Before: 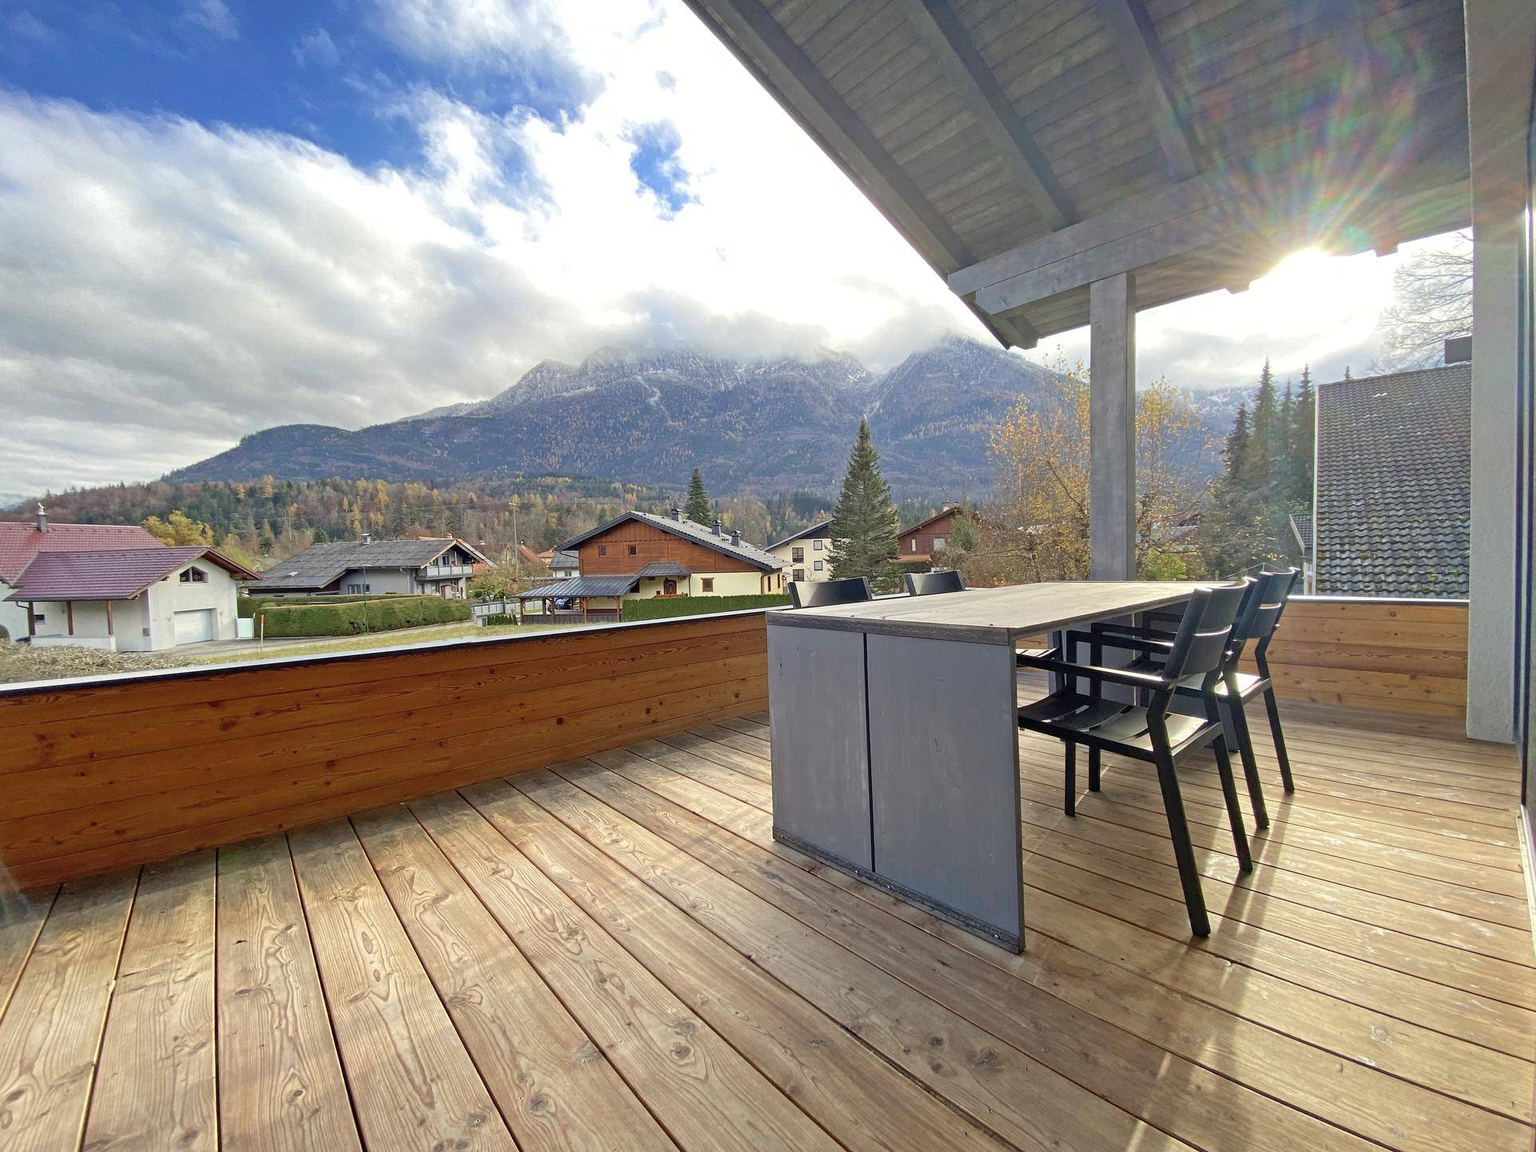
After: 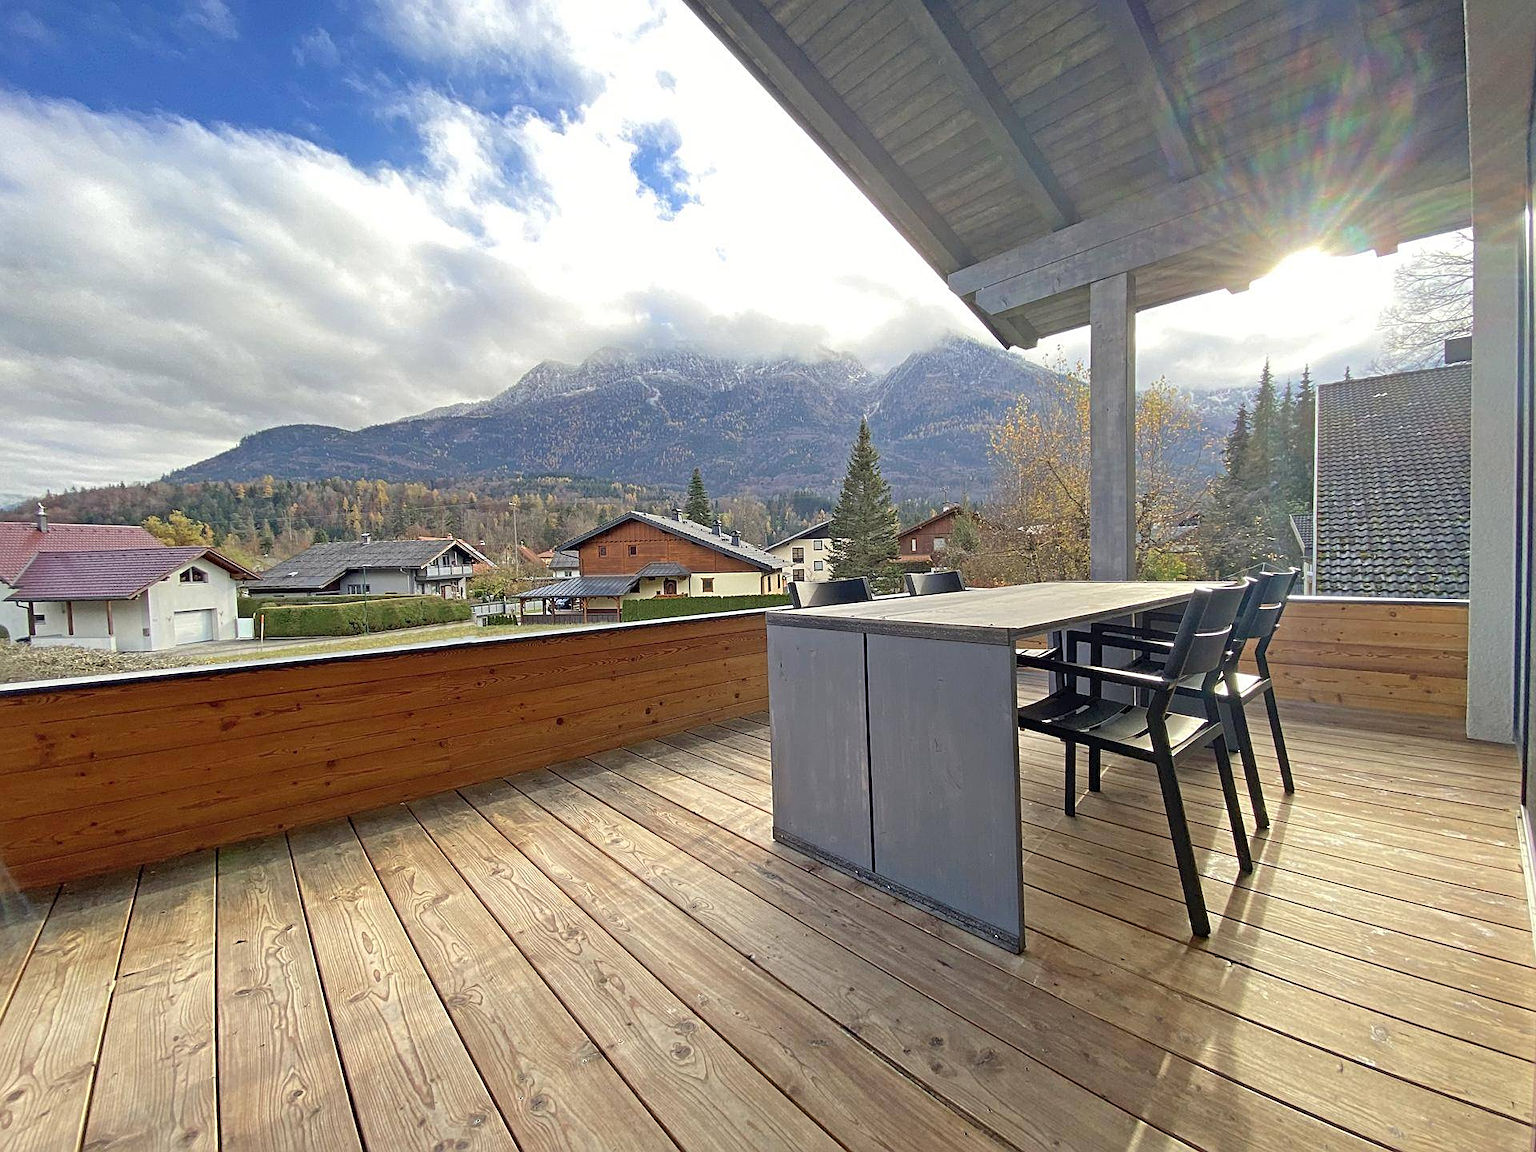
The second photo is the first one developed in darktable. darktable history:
color correction: highlights b* 0.032
sharpen: on, module defaults
